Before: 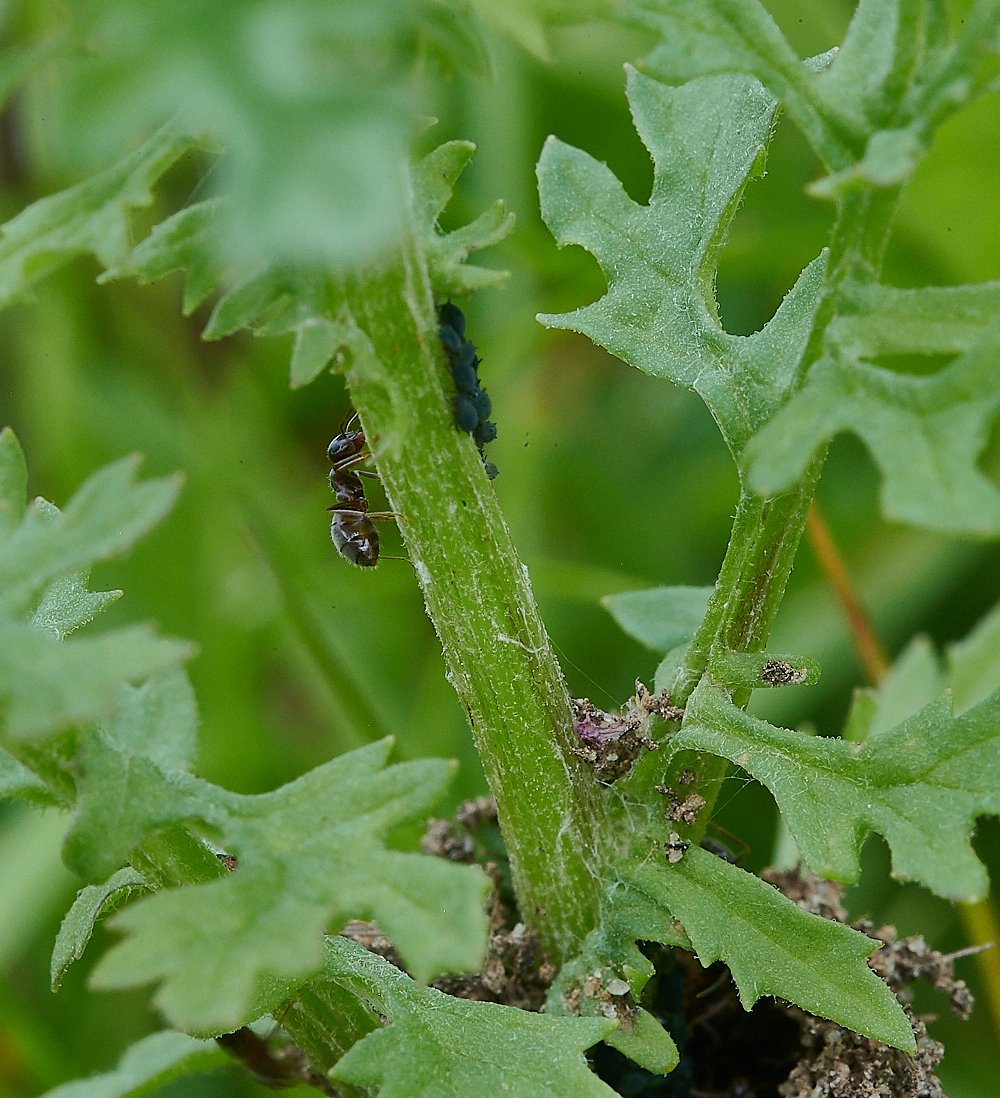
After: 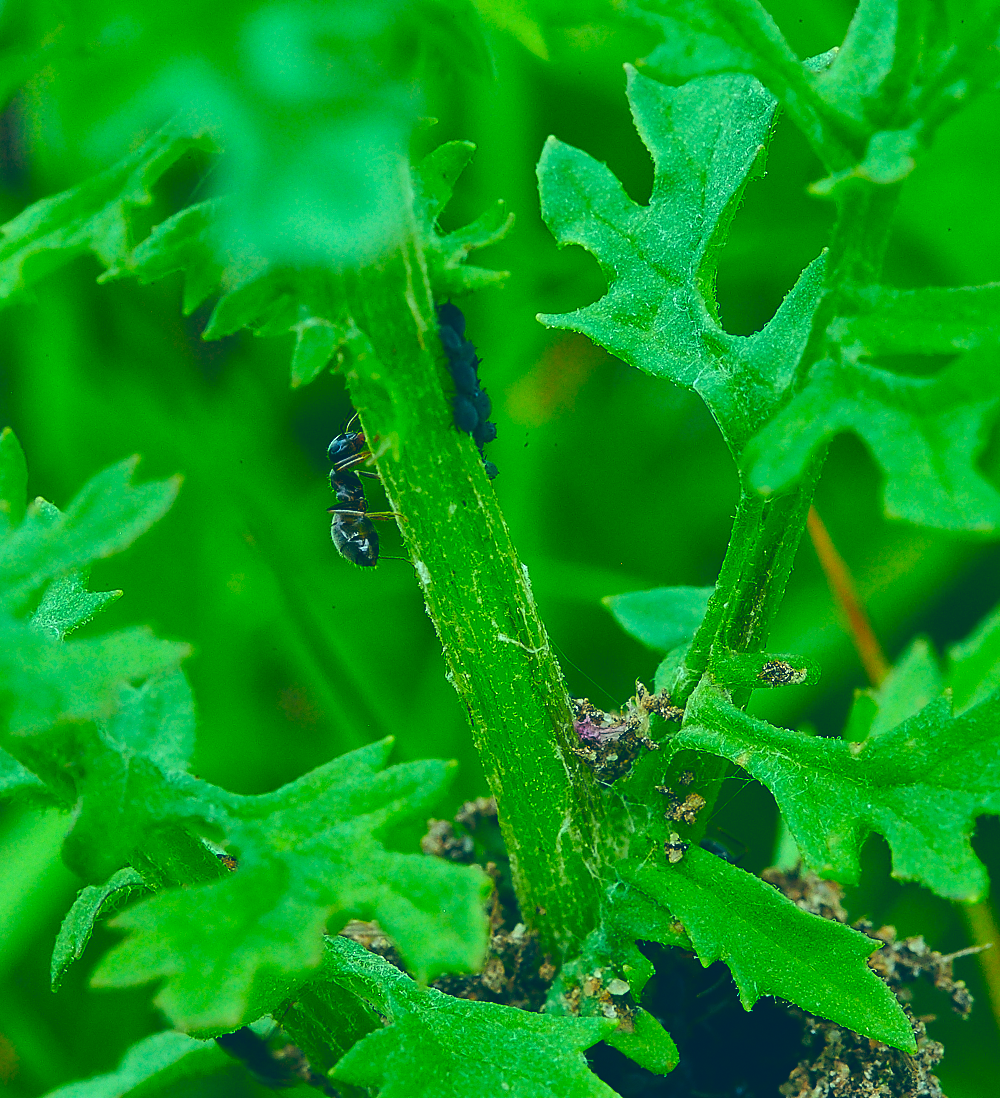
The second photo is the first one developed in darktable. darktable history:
color correction: highlights a* -10.77, highlights b* 9.8, saturation 1.72
color balance: lift [1.016, 0.983, 1, 1.017], gamma [0.958, 1, 1, 1], gain [0.981, 1.007, 0.993, 1.002], input saturation 118.26%, contrast 13.43%, contrast fulcrum 21.62%, output saturation 82.76%
exposure: exposure 0.207 EV, compensate highlight preservation false
